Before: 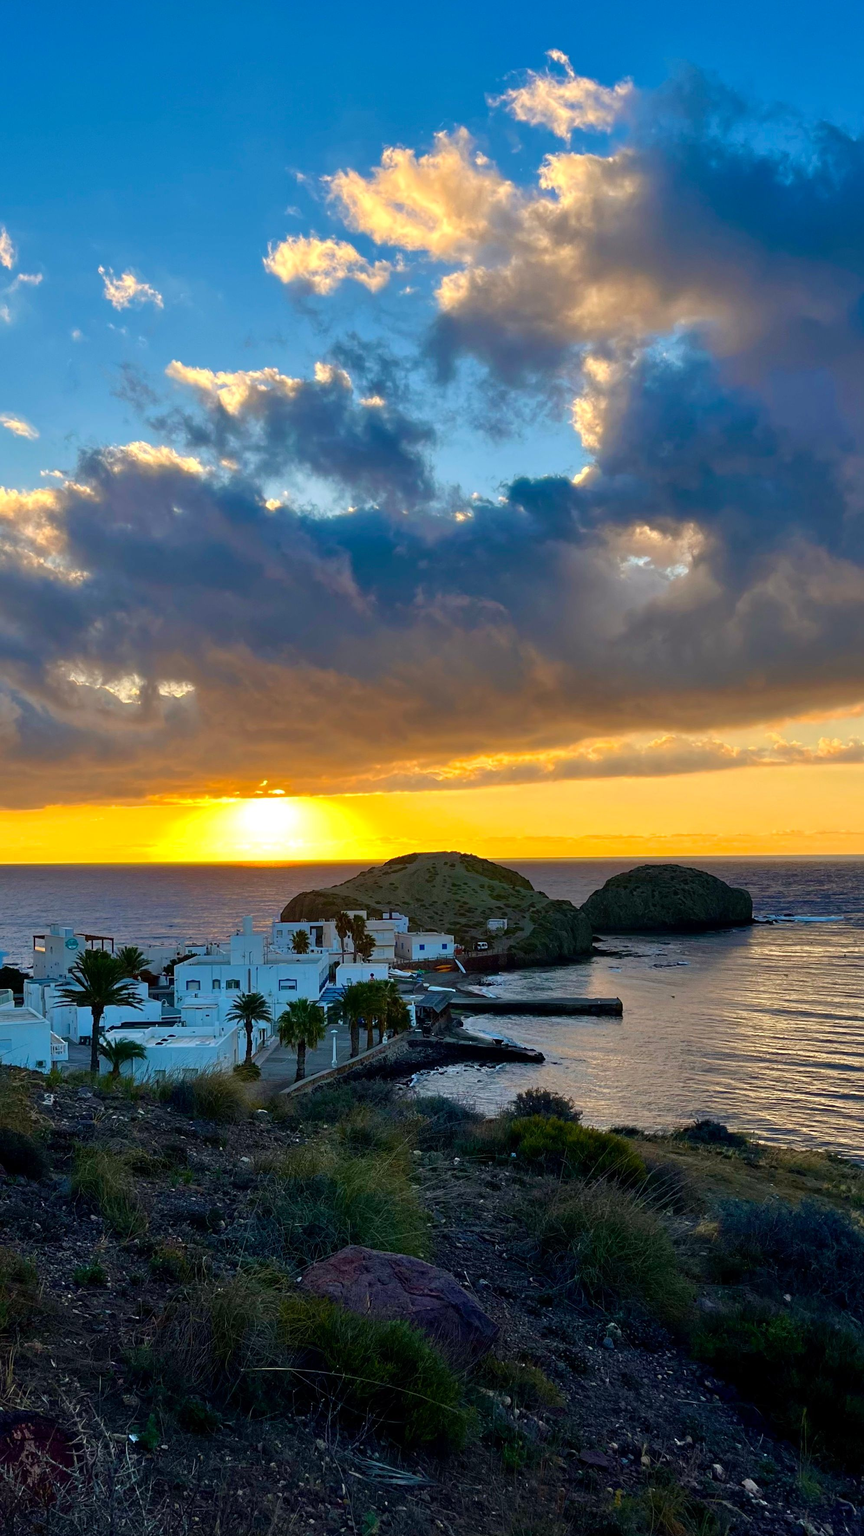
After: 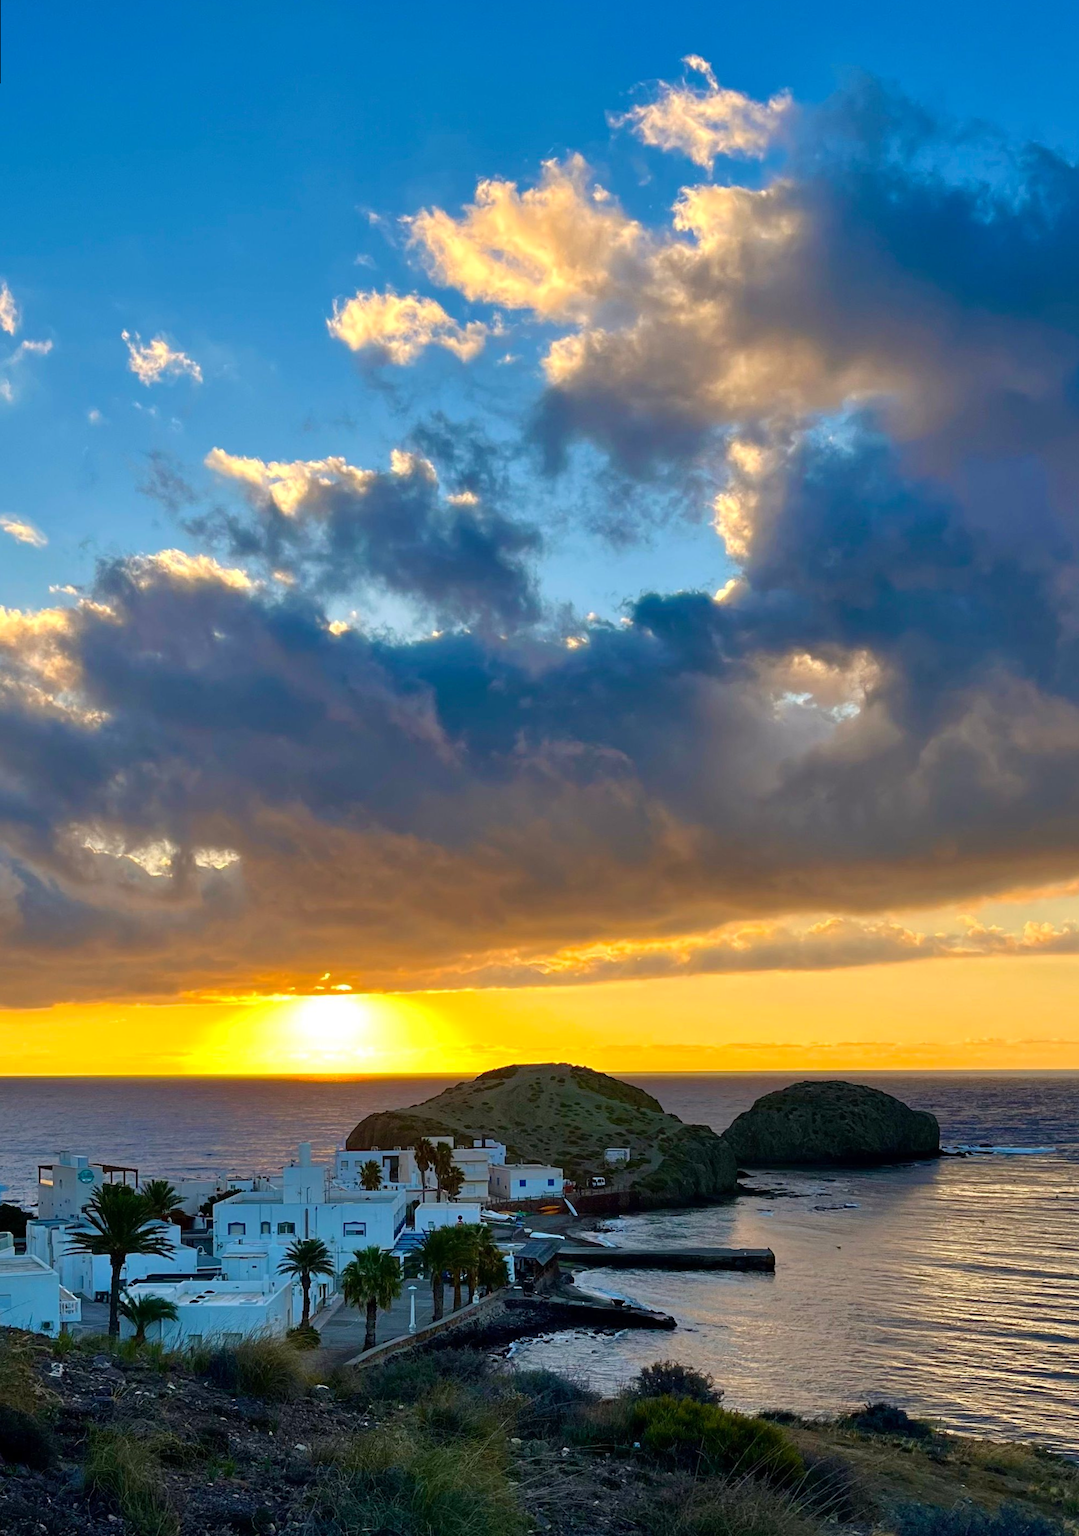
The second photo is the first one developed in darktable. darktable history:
rotate and perspective: rotation 0.192°, lens shift (horizontal) -0.015, crop left 0.005, crop right 0.996, crop top 0.006, crop bottom 0.99
crop: bottom 19.644%
tone equalizer: on, module defaults
